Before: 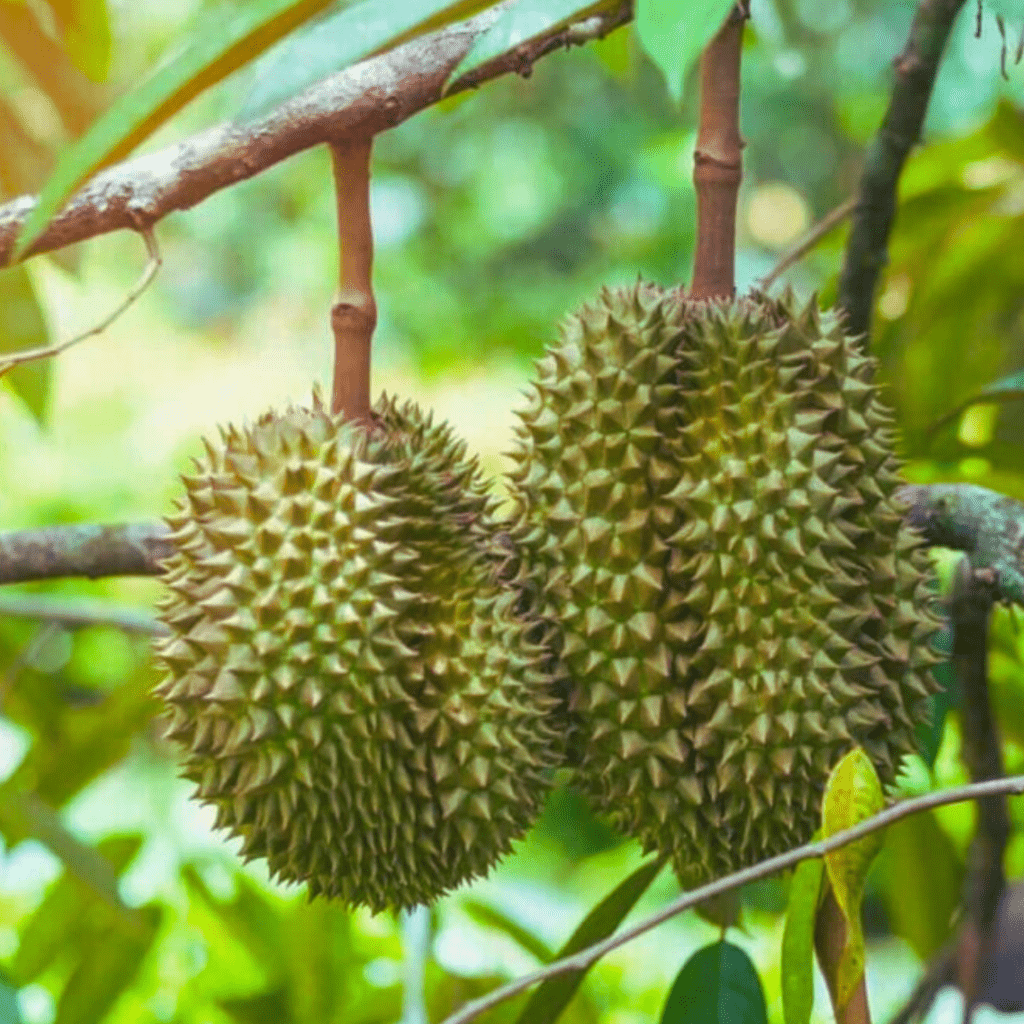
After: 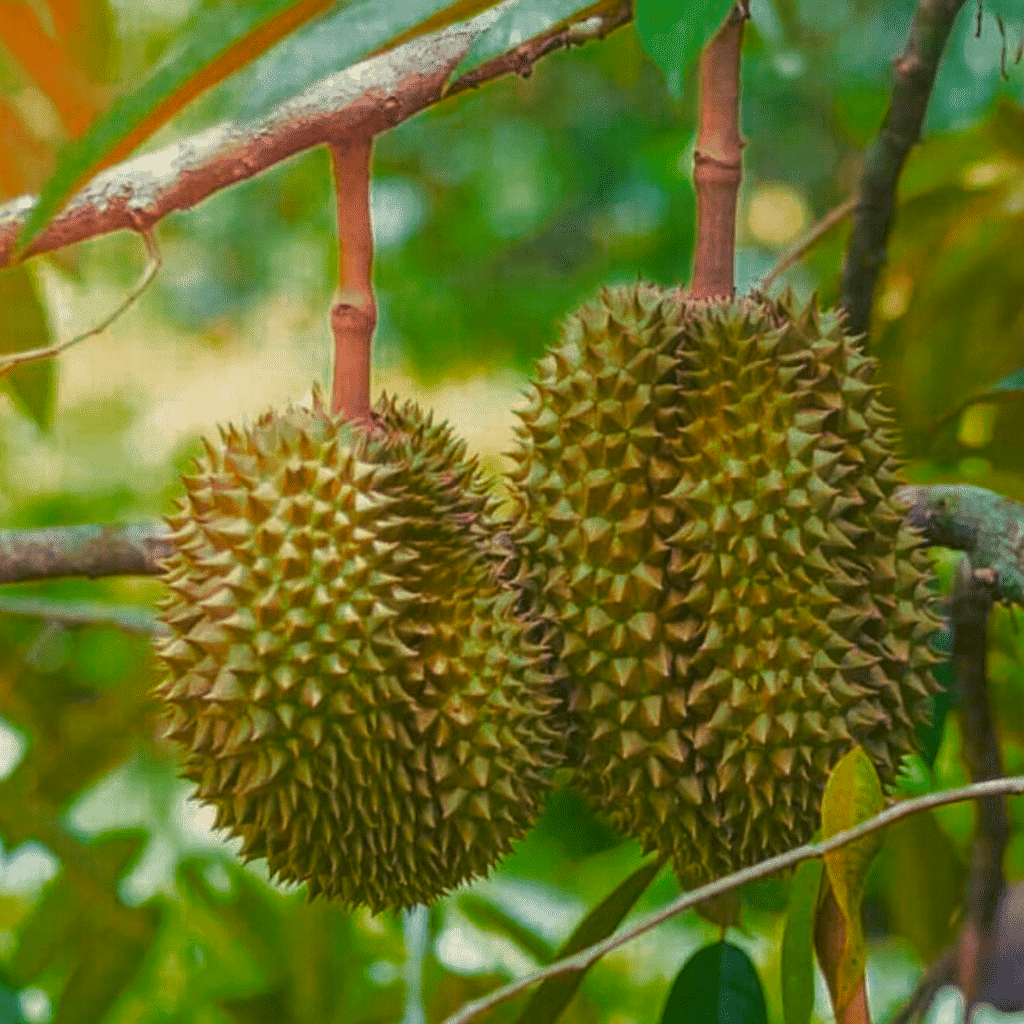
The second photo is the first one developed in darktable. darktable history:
sharpen: on, module defaults
color zones: curves: ch0 [(0, 0.553) (0.123, 0.58) (0.23, 0.419) (0.468, 0.155) (0.605, 0.132) (0.723, 0.063) (0.833, 0.172) (0.921, 0.468)]; ch1 [(0.025, 0.645) (0.229, 0.584) (0.326, 0.551) (0.537, 0.446) (0.599, 0.911) (0.708, 1) (0.805, 0.944)]; ch2 [(0.086, 0.468) (0.254, 0.464) (0.638, 0.564) (0.702, 0.592) (0.768, 0.564)]
white balance: red 1.045, blue 0.932
